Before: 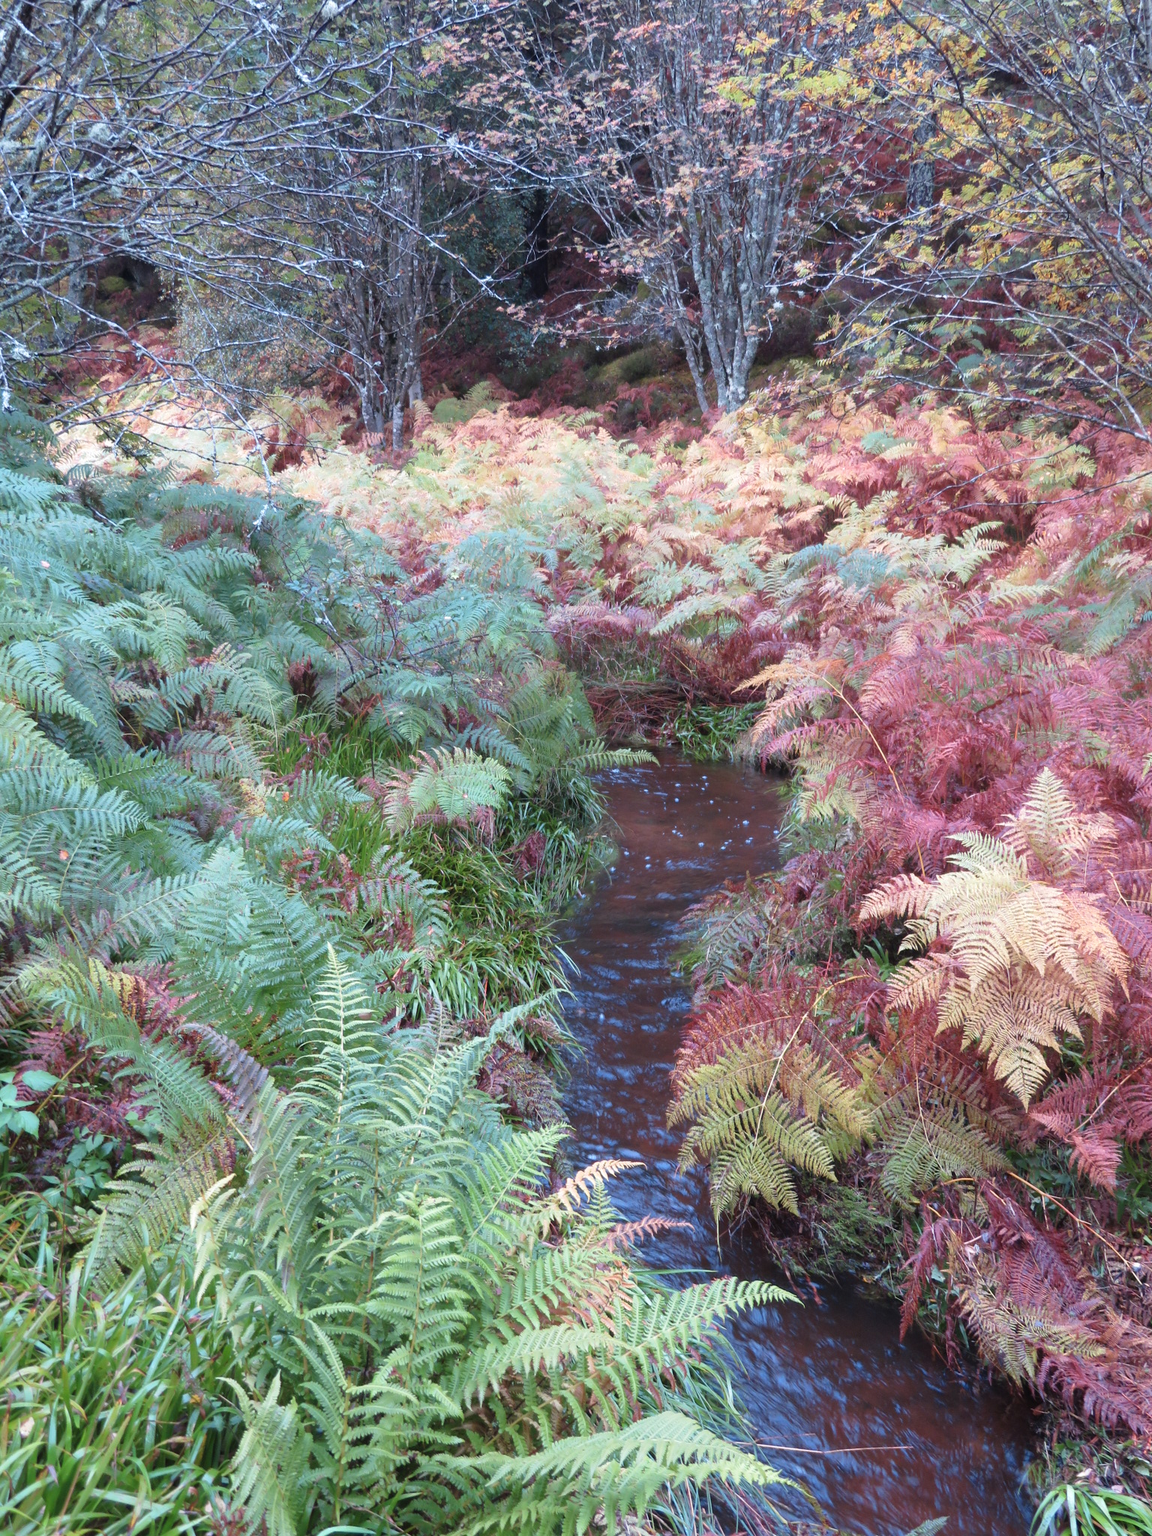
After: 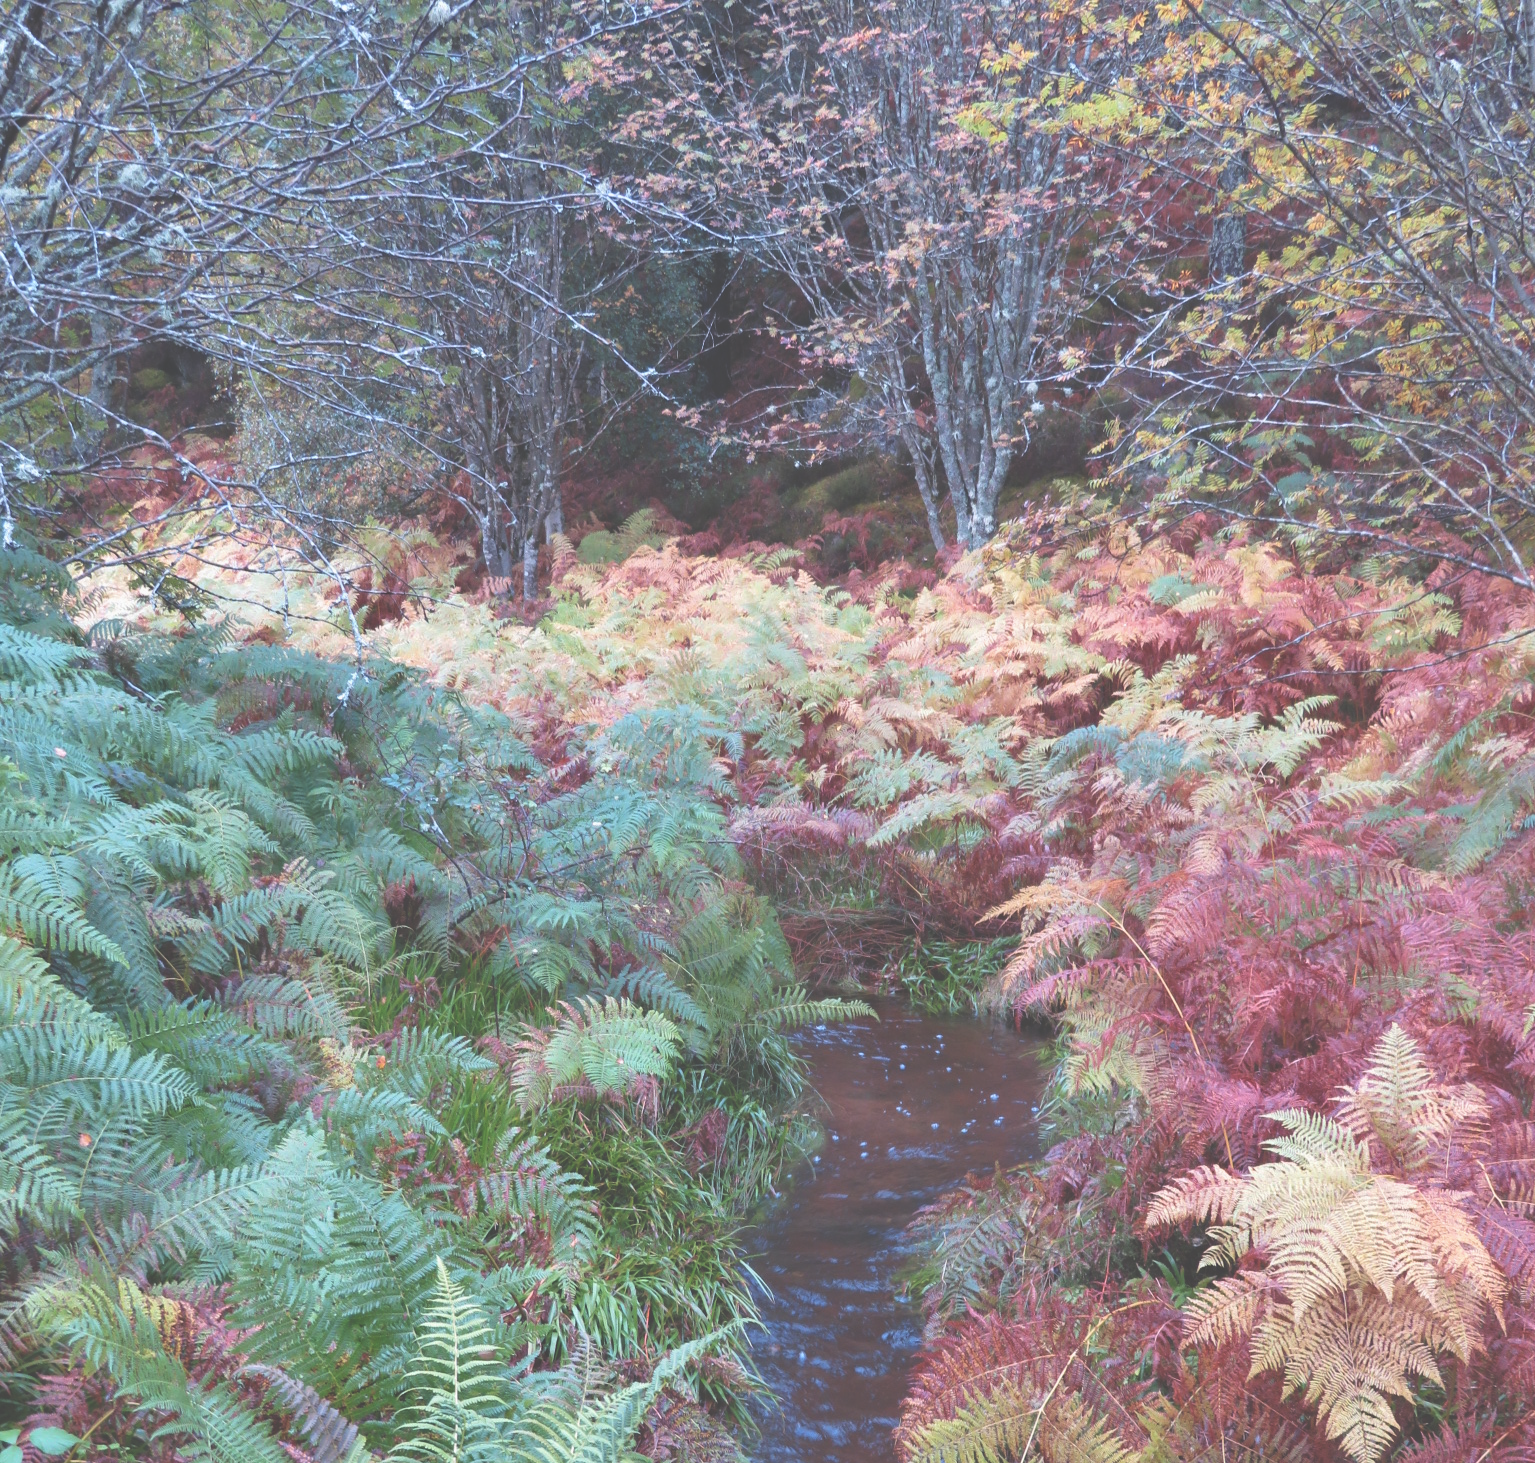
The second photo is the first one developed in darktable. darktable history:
crop: right 0%, bottom 28.564%
color balance rgb: perceptual saturation grading › global saturation 0.04%, global vibrance 20%
shadows and highlights: soften with gaussian
exposure: black level correction -0.061, exposure -0.05 EV, compensate highlight preservation false
